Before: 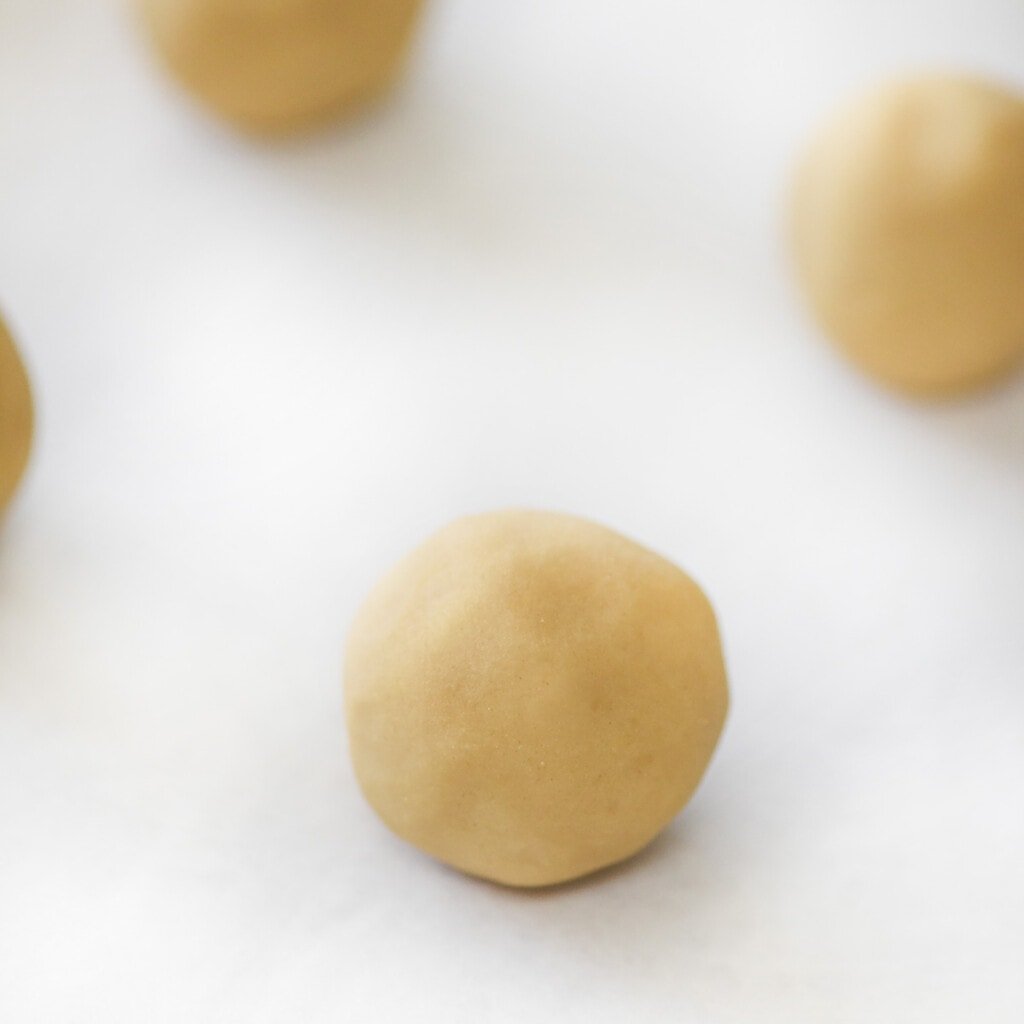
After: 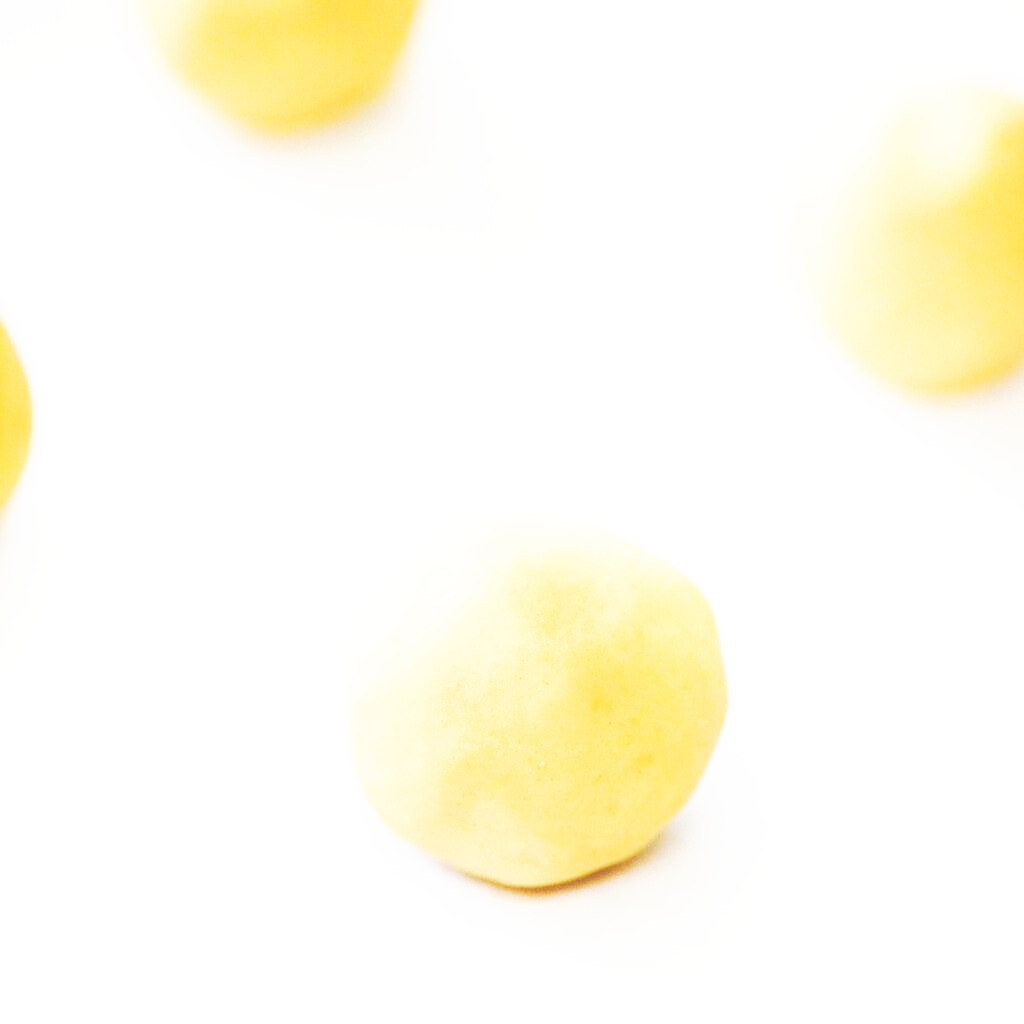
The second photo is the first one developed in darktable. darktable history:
base curve: curves: ch0 [(0, 0.015) (0.085, 0.116) (0.134, 0.298) (0.19, 0.545) (0.296, 0.764) (0.599, 0.982) (1, 1)], preserve colors none
rgb levels: levels [[0.013, 0.434, 0.89], [0, 0.5, 1], [0, 0.5, 1]]
